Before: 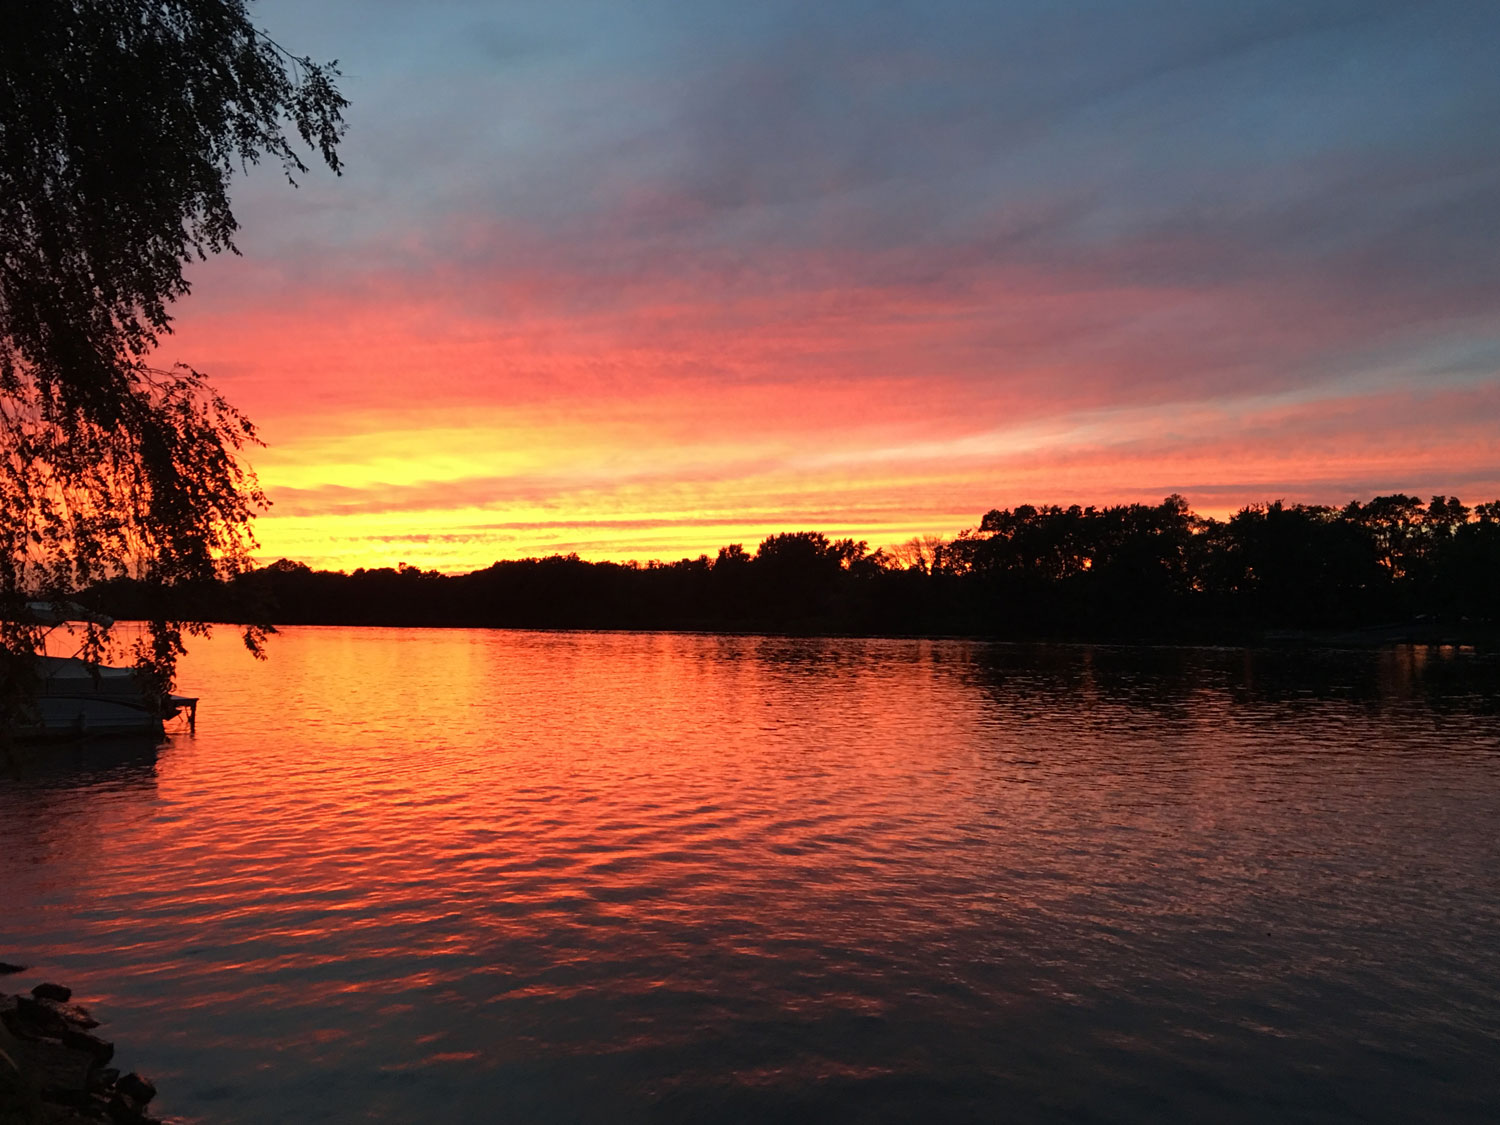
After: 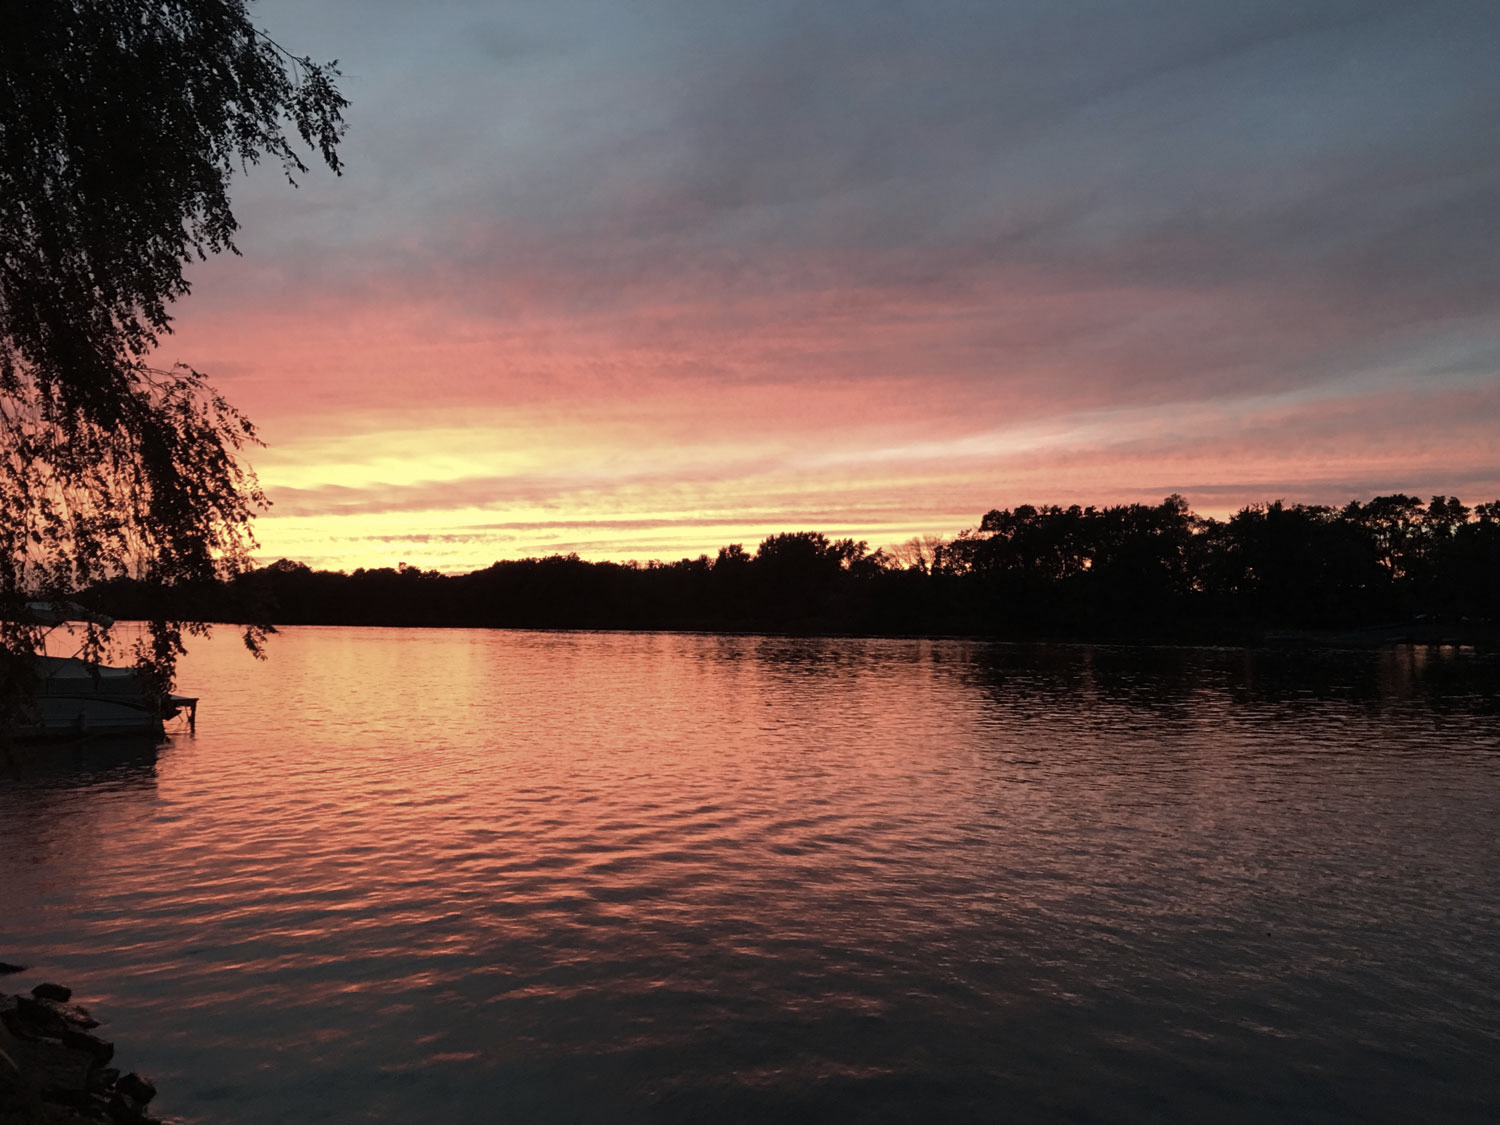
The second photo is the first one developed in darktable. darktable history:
color correction: saturation 0.57
white balance: emerald 1
